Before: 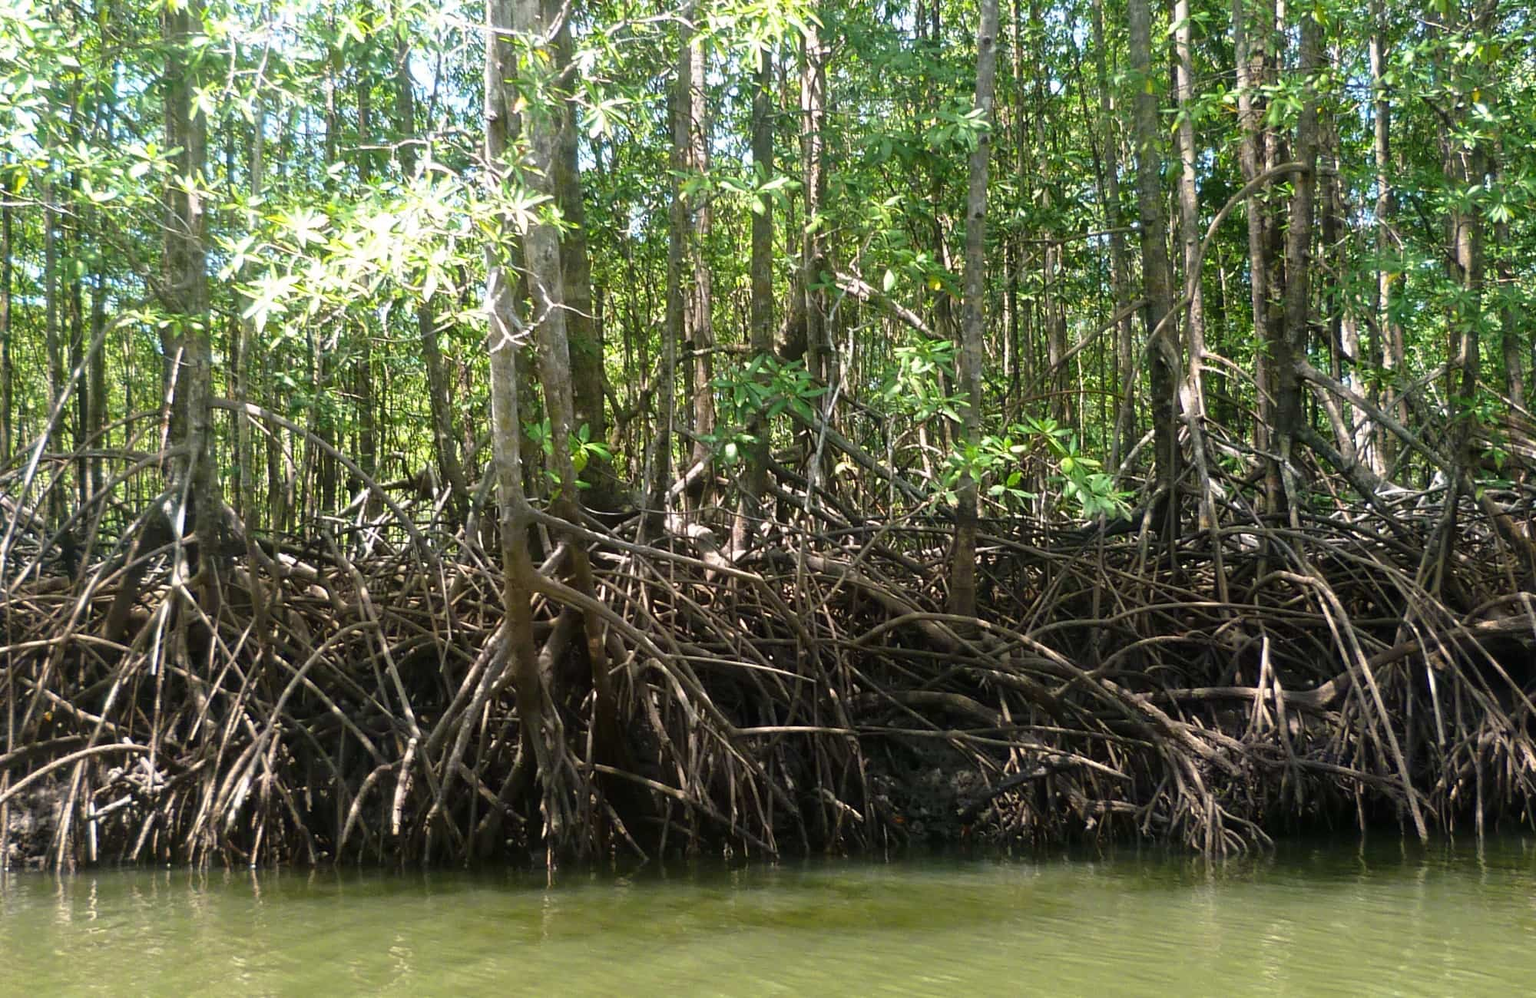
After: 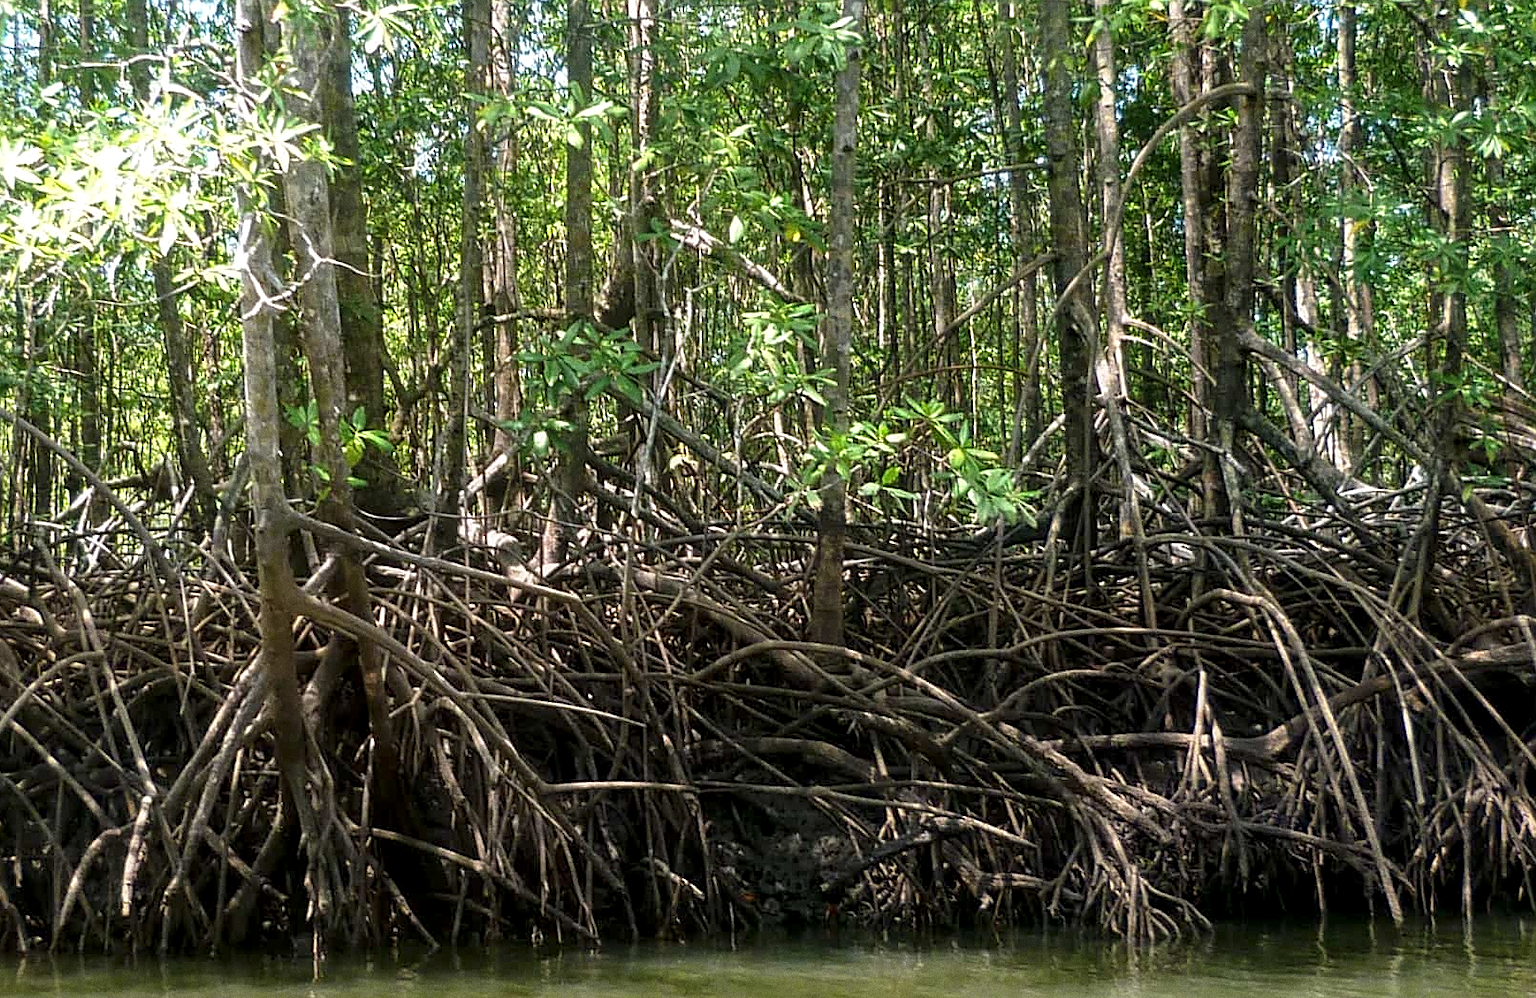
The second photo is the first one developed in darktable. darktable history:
sharpen: on, module defaults
local contrast: detail 130%
grain: on, module defaults
crop: left 19.159%, top 9.58%, bottom 9.58%
